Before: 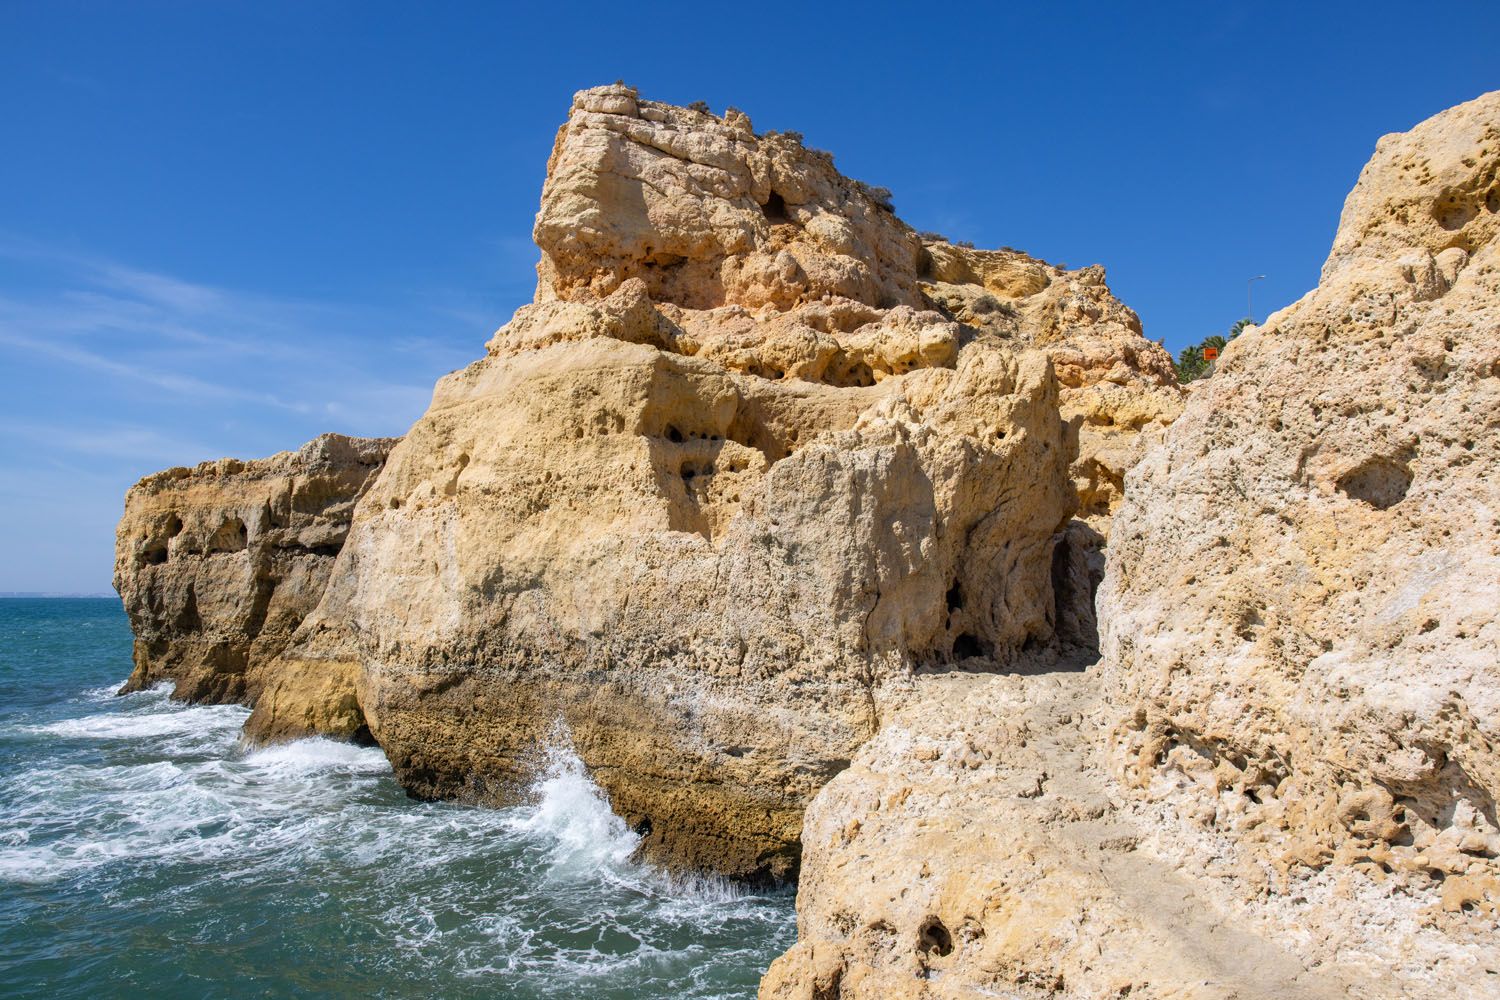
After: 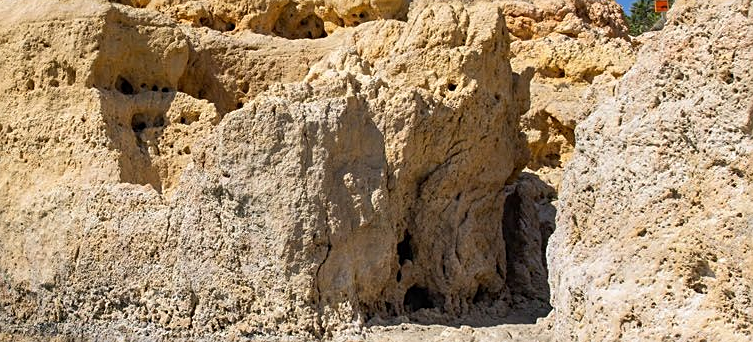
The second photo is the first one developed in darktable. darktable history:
crop: left 36.646%, top 34.83%, right 13.131%, bottom 30.917%
sharpen: on, module defaults
